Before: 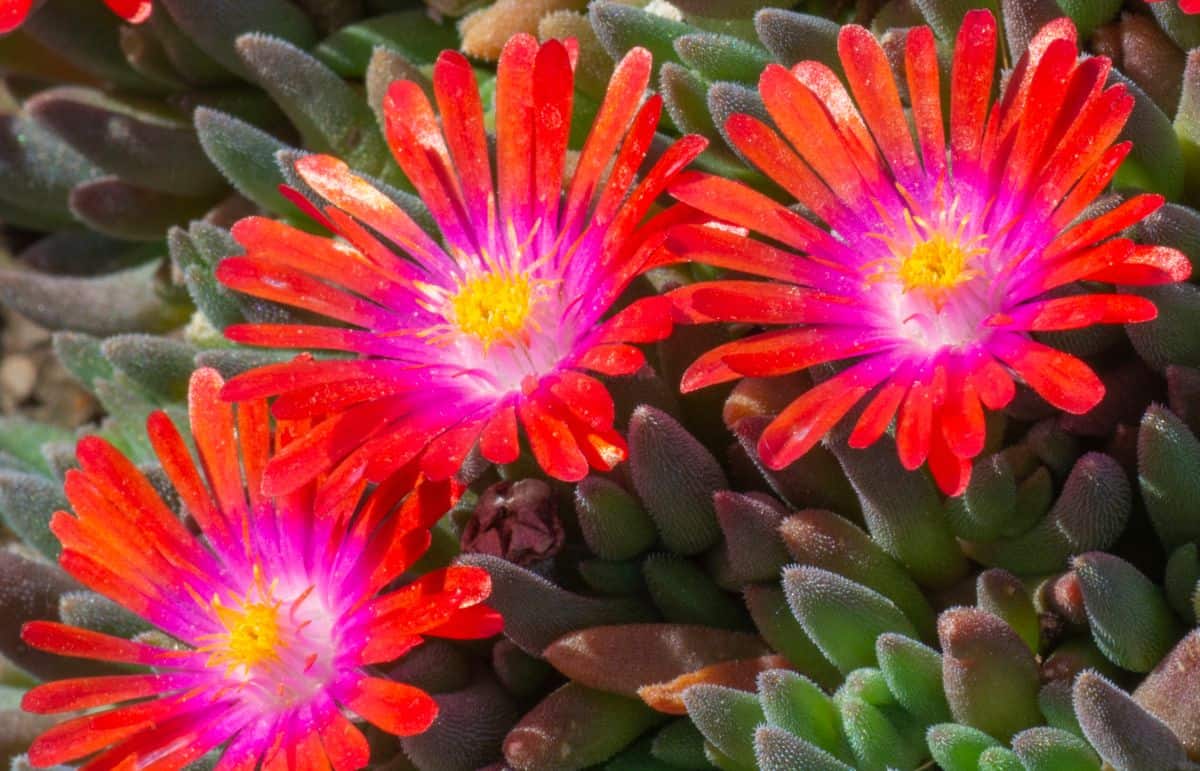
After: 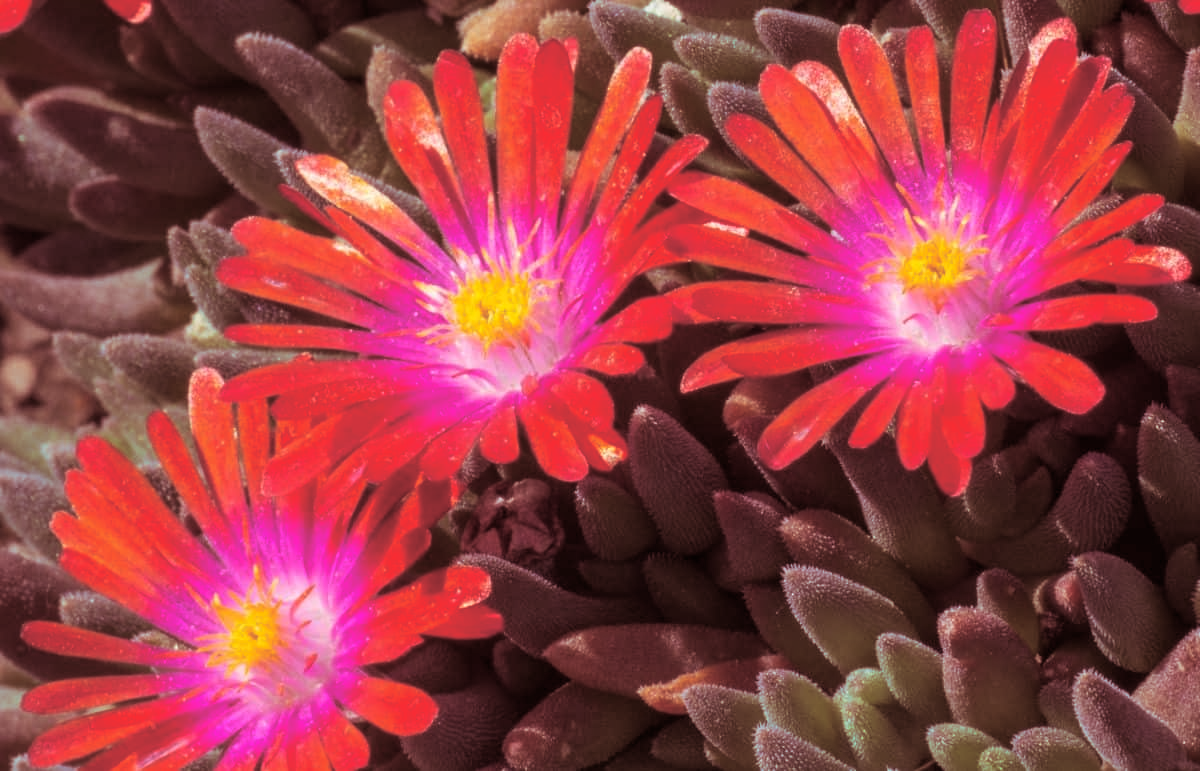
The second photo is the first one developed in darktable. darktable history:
split-toning: highlights › hue 187.2°, highlights › saturation 0.83, balance -68.05, compress 56.43%
tone equalizer: -8 EV 0.06 EV, smoothing diameter 25%, edges refinement/feathering 10, preserve details guided filter
